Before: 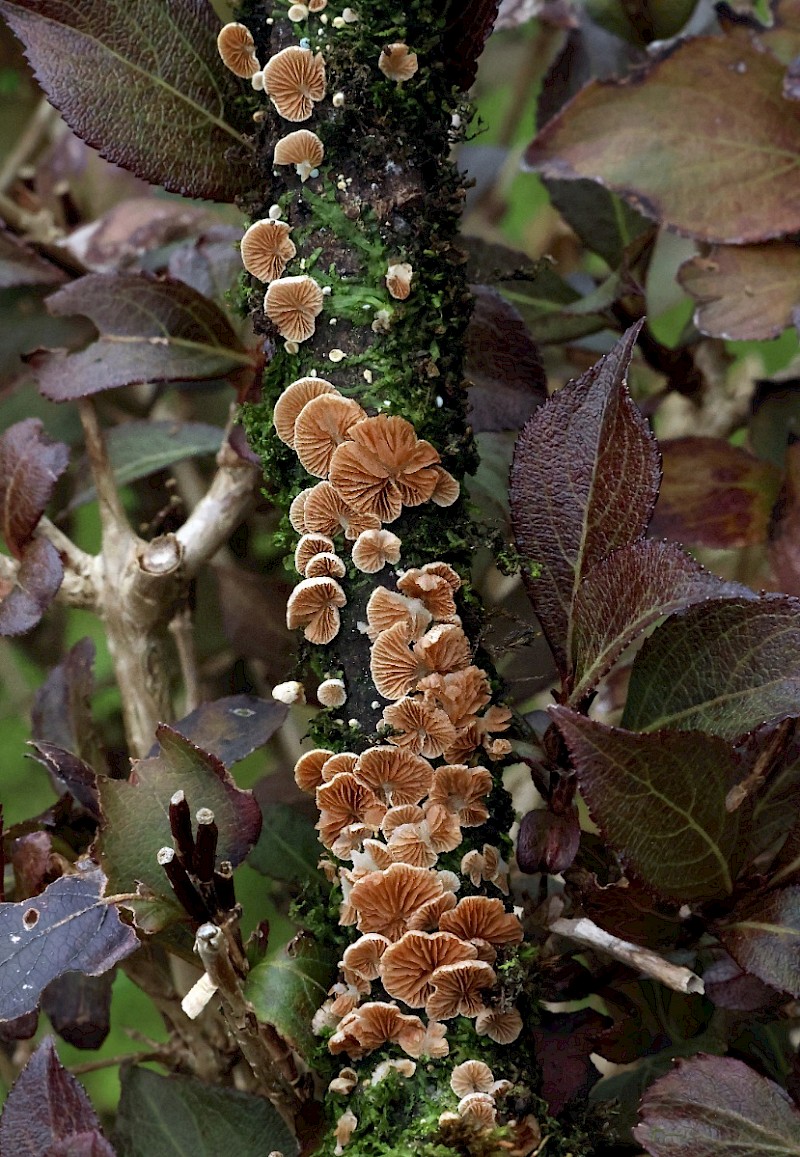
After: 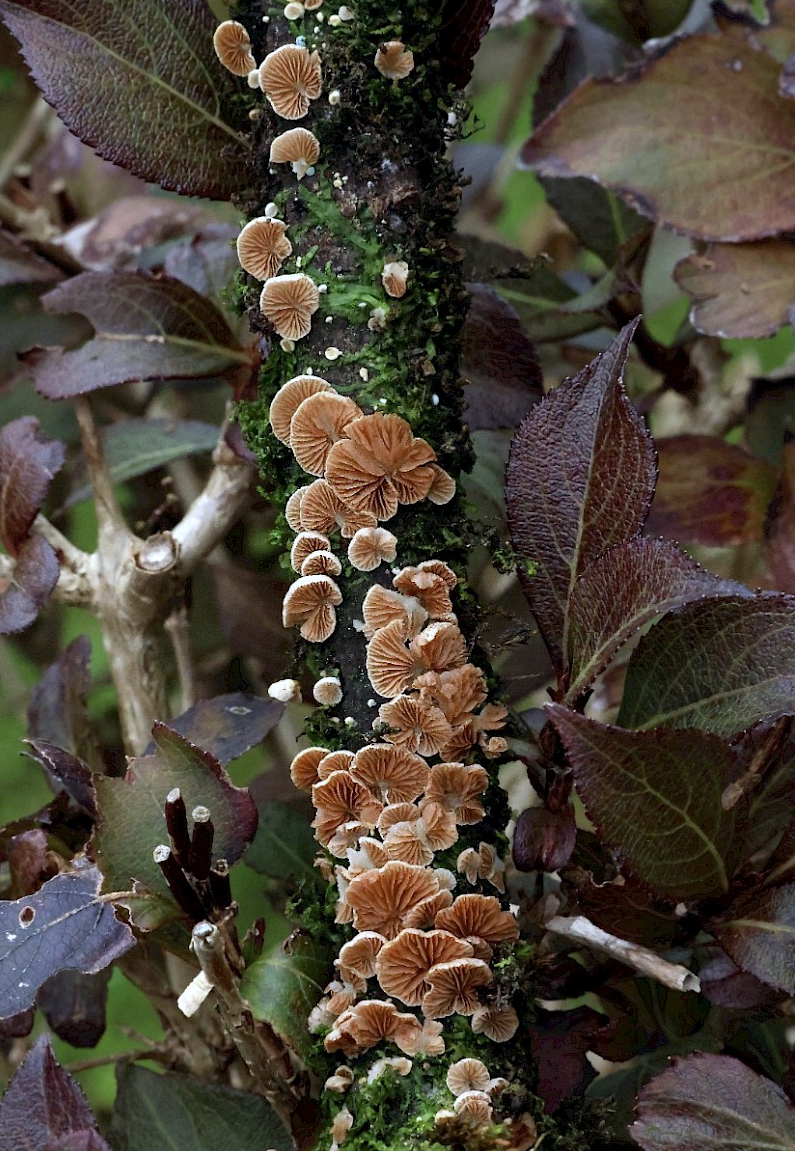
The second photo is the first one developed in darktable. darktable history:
color balance rgb: linear chroma grading › global chroma 1.5%, linear chroma grading › mid-tones -1%, perceptual saturation grading › global saturation -3%, perceptual saturation grading › shadows -2%
white balance: red 0.967, blue 1.049
crop and rotate: left 0.614%, top 0.179%, bottom 0.309%
tone equalizer: on, module defaults
